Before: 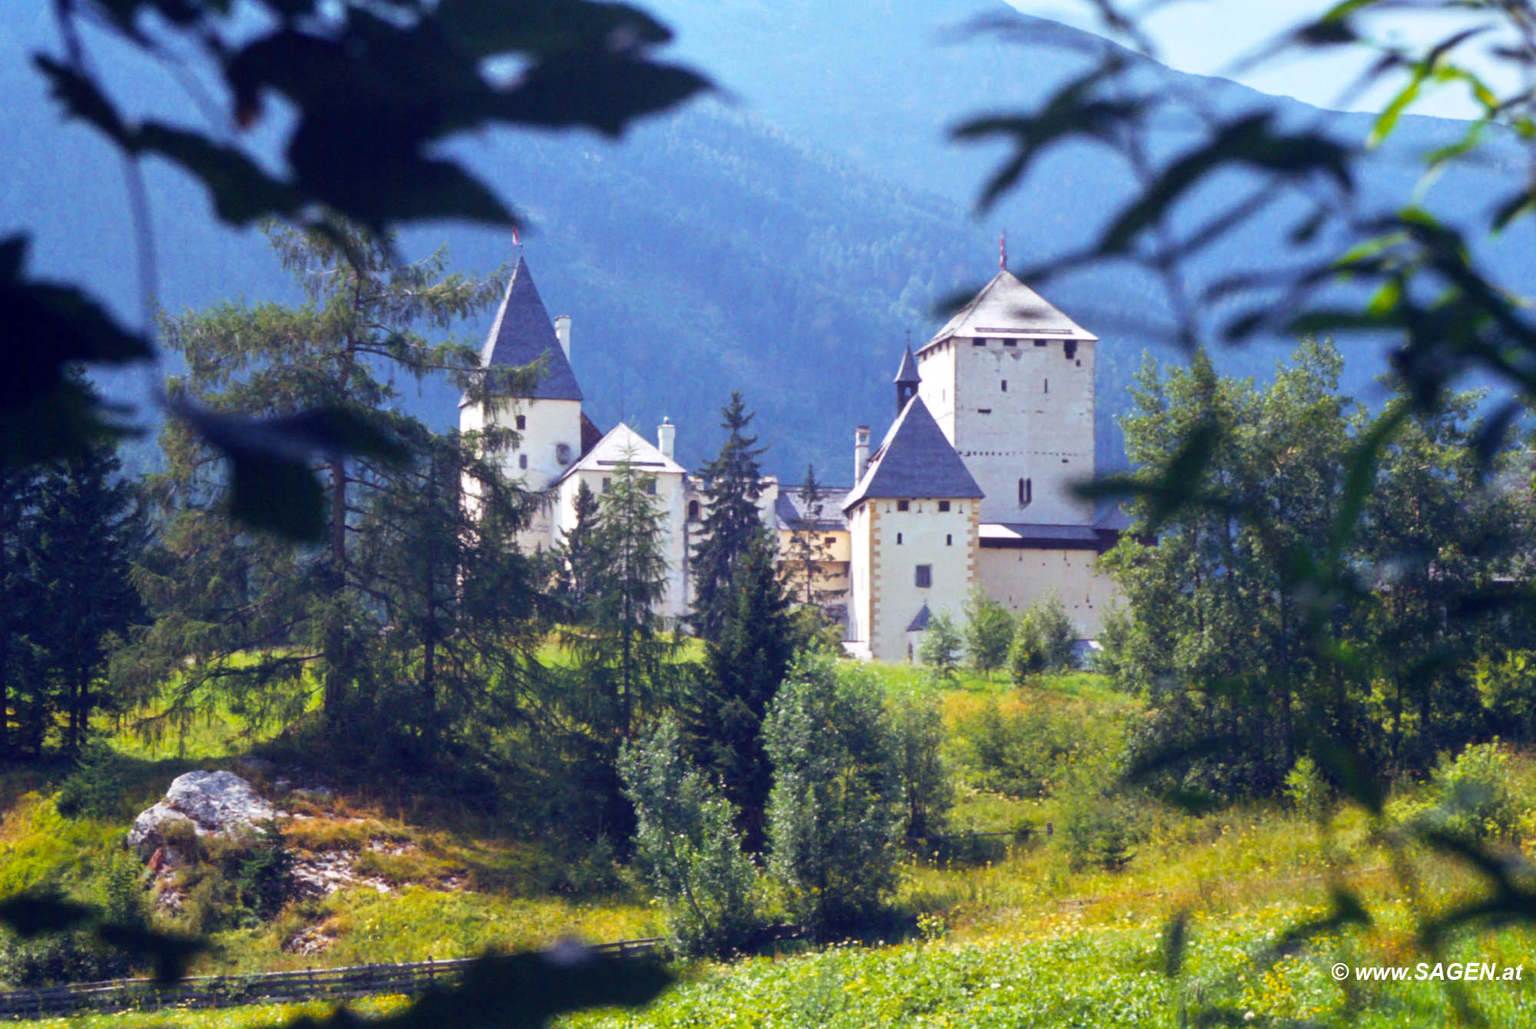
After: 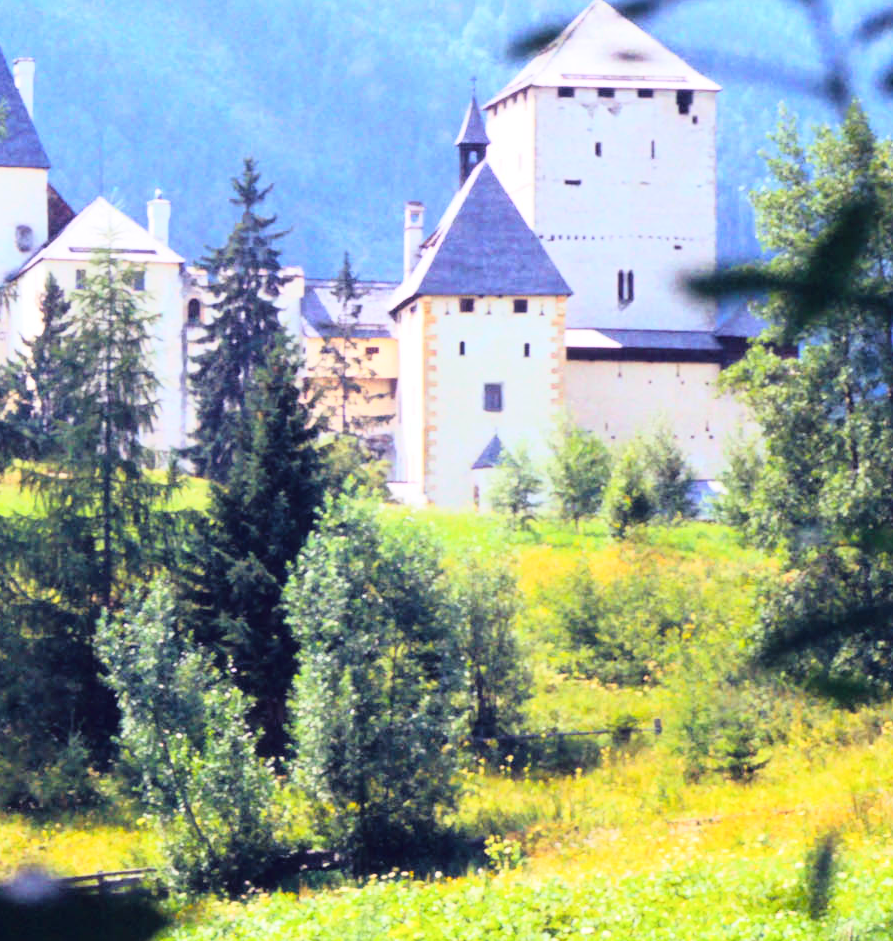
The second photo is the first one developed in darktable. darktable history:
crop: left 35.47%, top 26.351%, right 19.846%, bottom 3.352%
shadows and highlights: shadows -1.38, highlights 39.69
tone curve: curves: ch0 [(0, 0) (0.003, 0.002) (0.011, 0.008) (0.025, 0.019) (0.044, 0.034) (0.069, 0.053) (0.1, 0.079) (0.136, 0.127) (0.177, 0.191) (0.224, 0.274) (0.277, 0.367) (0.335, 0.465) (0.399, 0.552) (0.468, 0.643) (0.543, 0.737) (0.623, 0.82) (0.709, 0.891) (0.801, 0.928) (0.898, 0.963) (1, 1)], color space Lab, linked channels, preserve colors none
